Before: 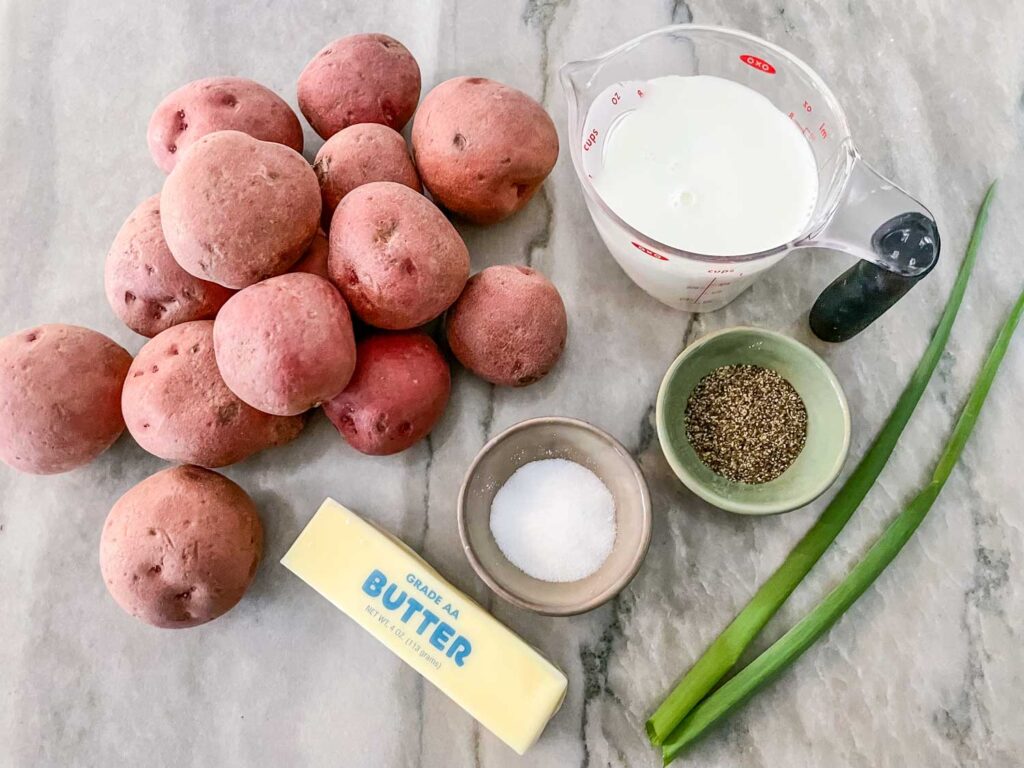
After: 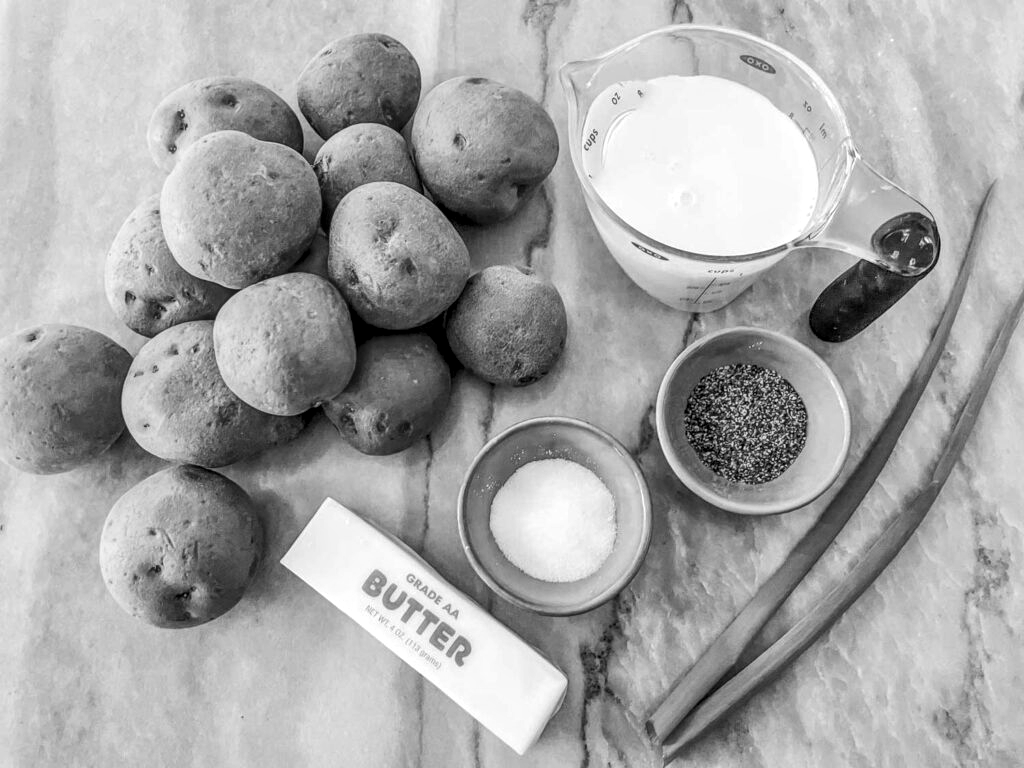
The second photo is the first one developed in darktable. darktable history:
monochrome: on, module defaults
local contrast: detail 130%
